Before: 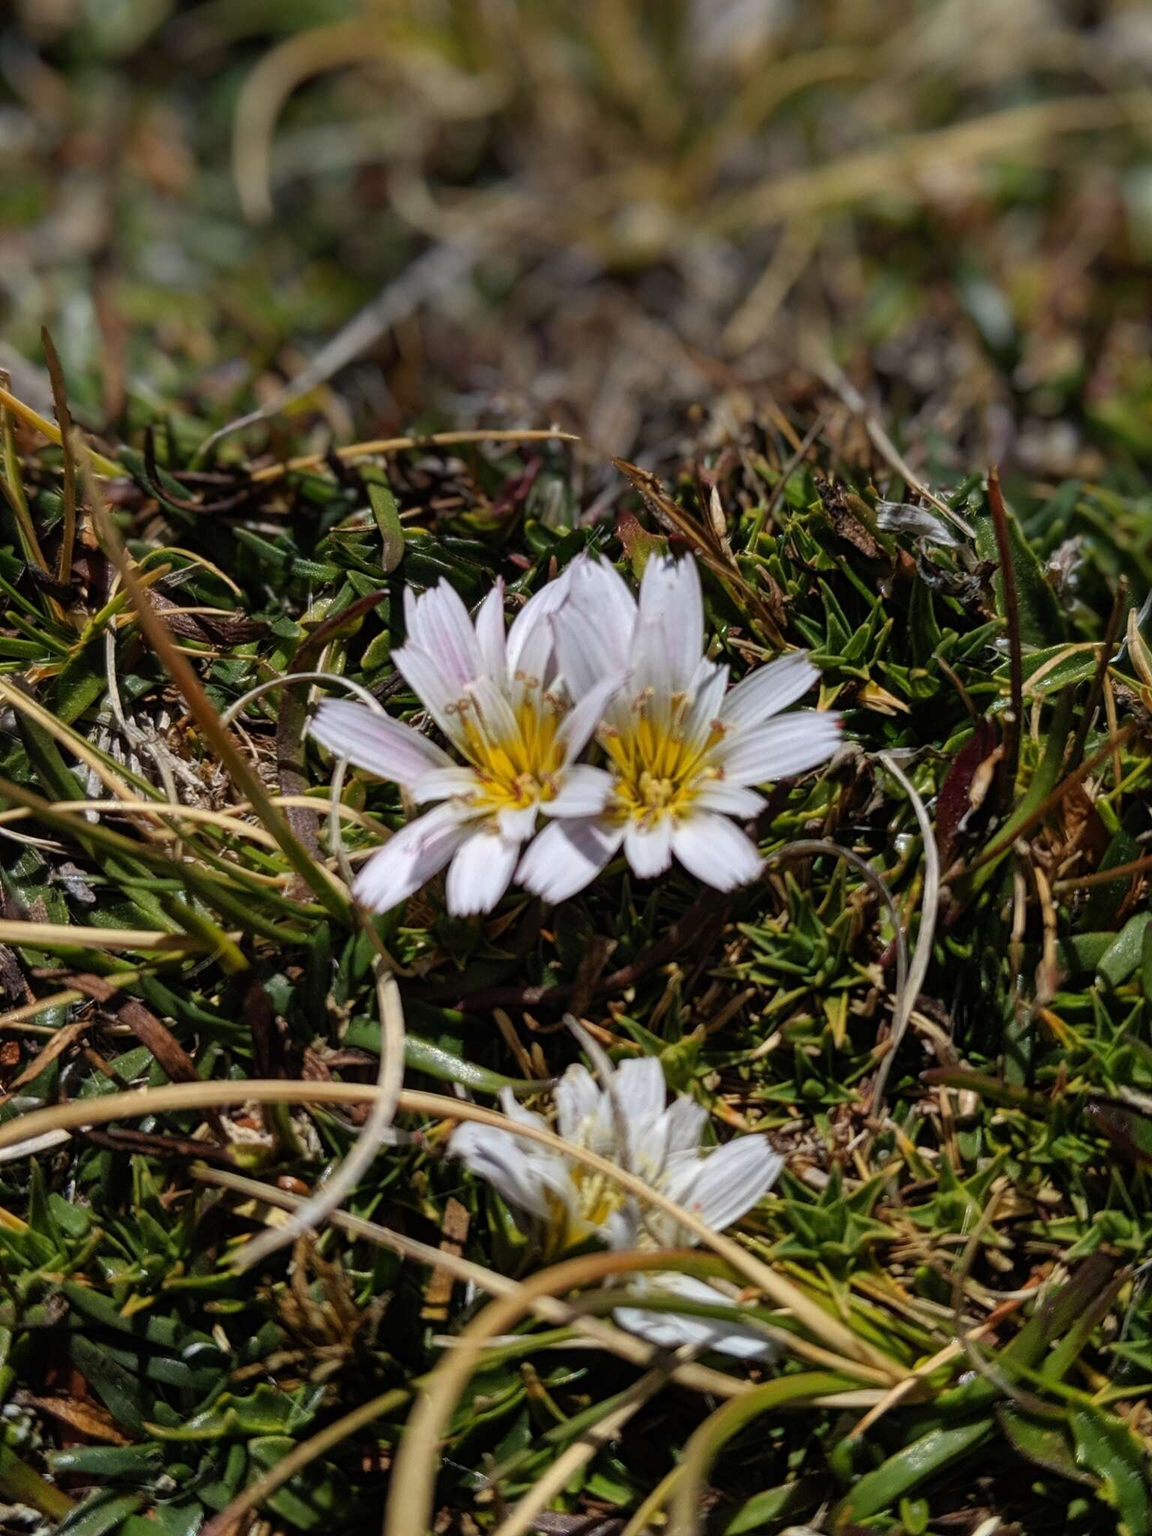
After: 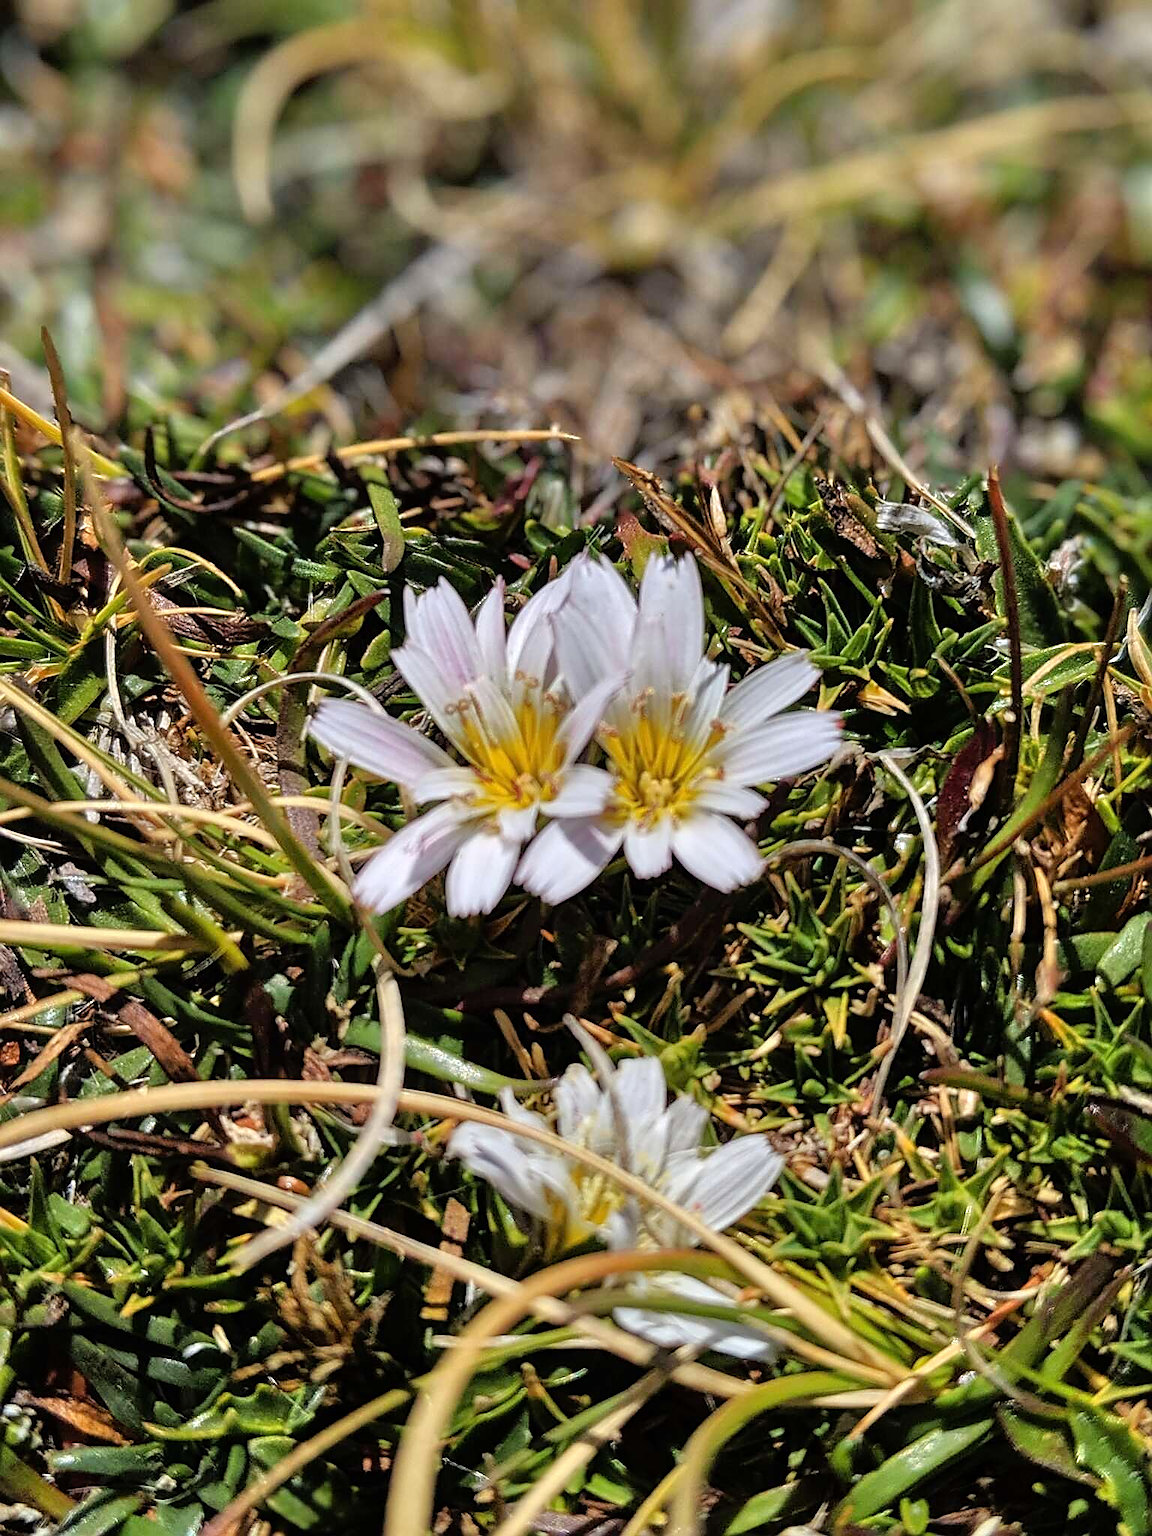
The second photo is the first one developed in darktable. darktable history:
tone equalizer: -7 EV 0.15 EV, -6 EV 0.6 EV, -5 EV 1.15 EV, -4 EV 1.33 EV, -3 EV 1.15 EV, -2 EV 0.6 EV, -1 EV 0.15 EV, mask exposure compensation -0.5 EV
sharpen: radius 1.4, amount 1.25, threshold 0.7
